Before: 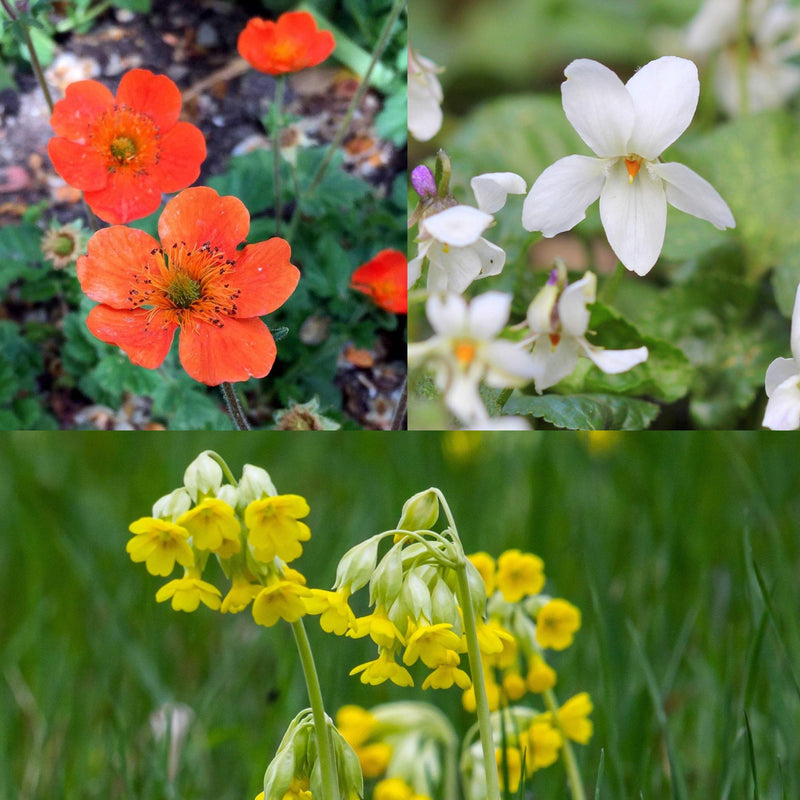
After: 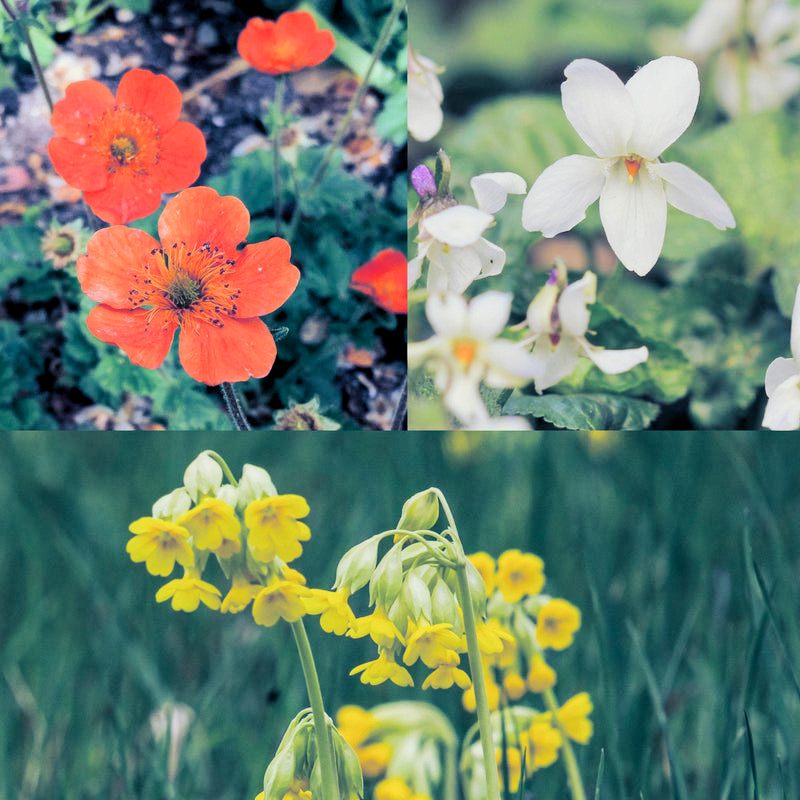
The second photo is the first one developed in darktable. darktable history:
filmic rgb: black relative exposure -7.65 EV, white relative exposure 4.56 EV, hardness 3.61
local contrast: highlights 100%, shadows 100%, detail 120%, midtone range 0.2
exposure: exposure 0.74 EV, compensate highlight preservation false
split-toning: shadows › hue 226.8°, shadows › saturation 0.84
